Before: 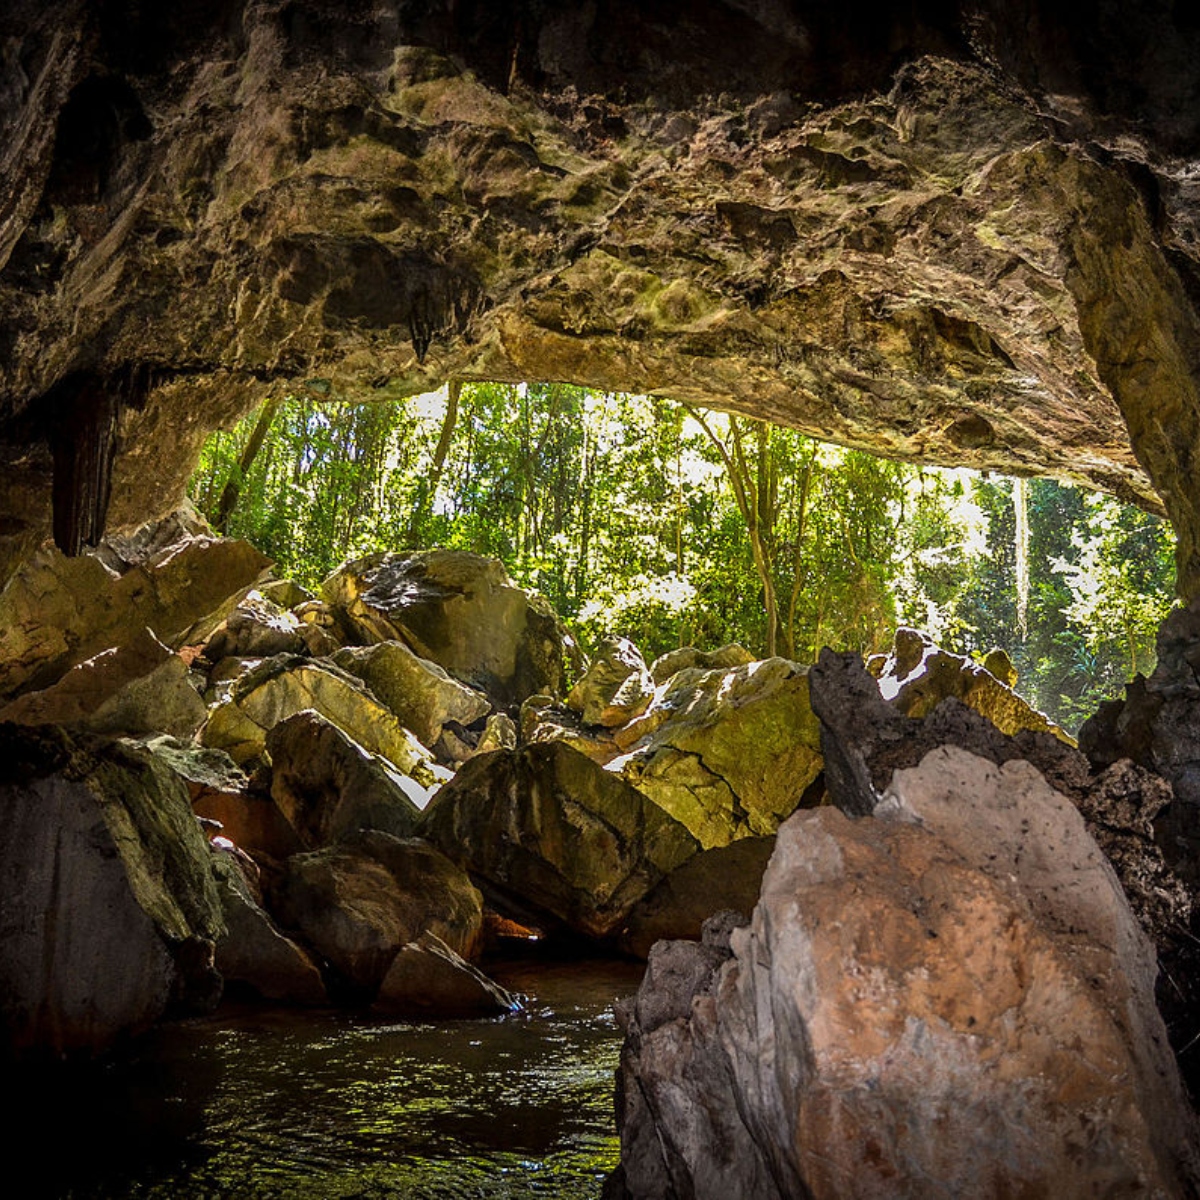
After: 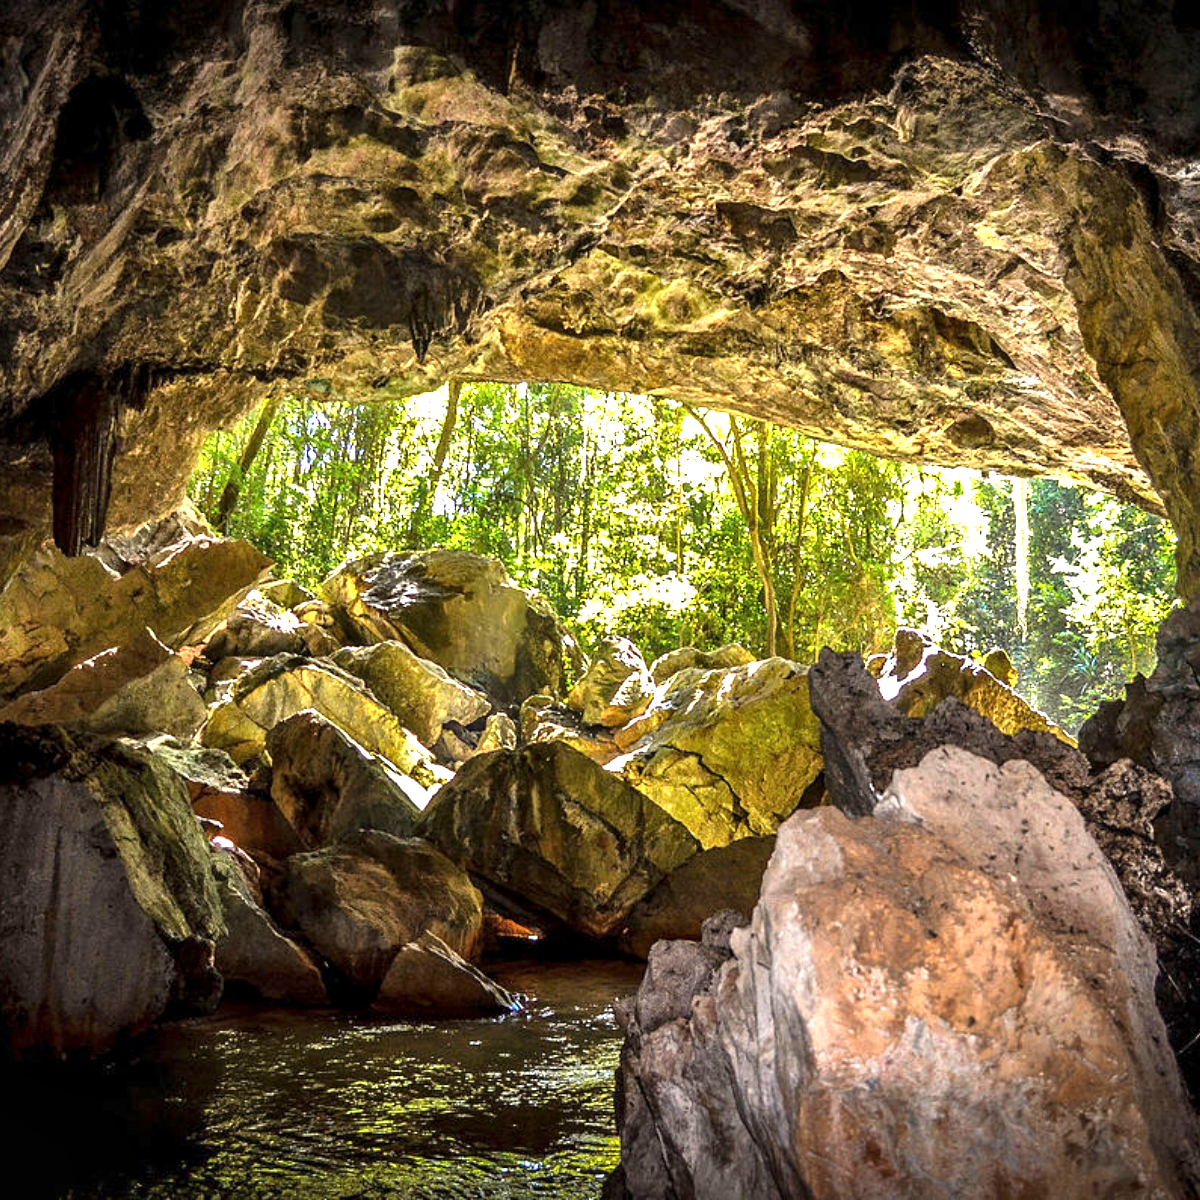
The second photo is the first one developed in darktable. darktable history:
local contrast: mode bilateral grid, contrast 20, coarseness 50, detail 119%, midtone range 0.2
exposure: black level correction 0, exposure 1.199 EV, compensate highlight preservation false
